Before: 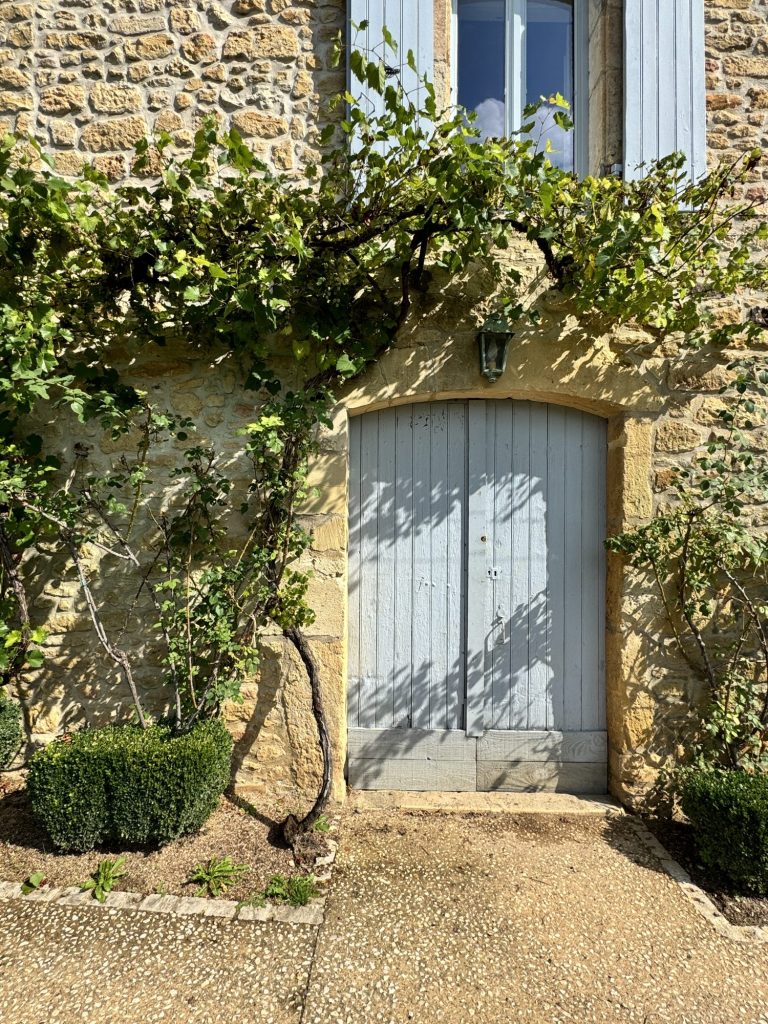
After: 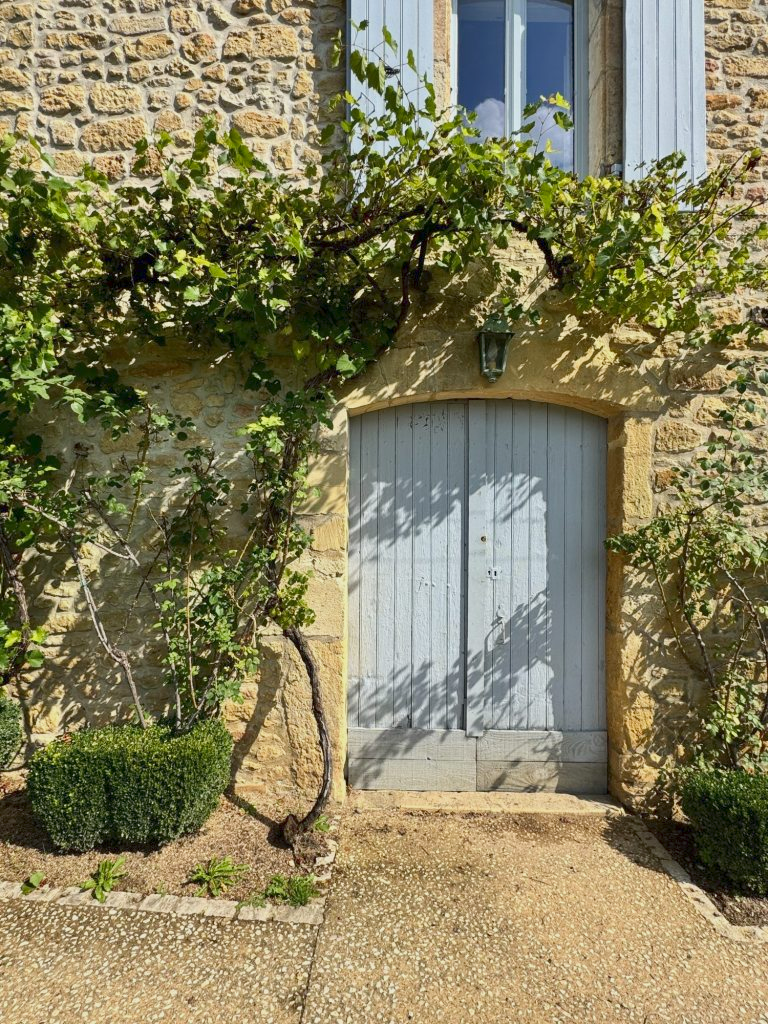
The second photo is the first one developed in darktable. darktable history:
color balance rgb: perceptual saturation grading › global saturation 1.703%, perceptual saturation grading › highlights -1.968%, perceptual saturation grading › mid-tones 4.001%, perceptual saturation grading › shadows 6.99%, perceptual brilliance grading › highlights 13.273%, perceptual brilliance grading › mid-tones 8.468%, perceptual brilliance grading › shadows -16.94%, contrast -29.938%
